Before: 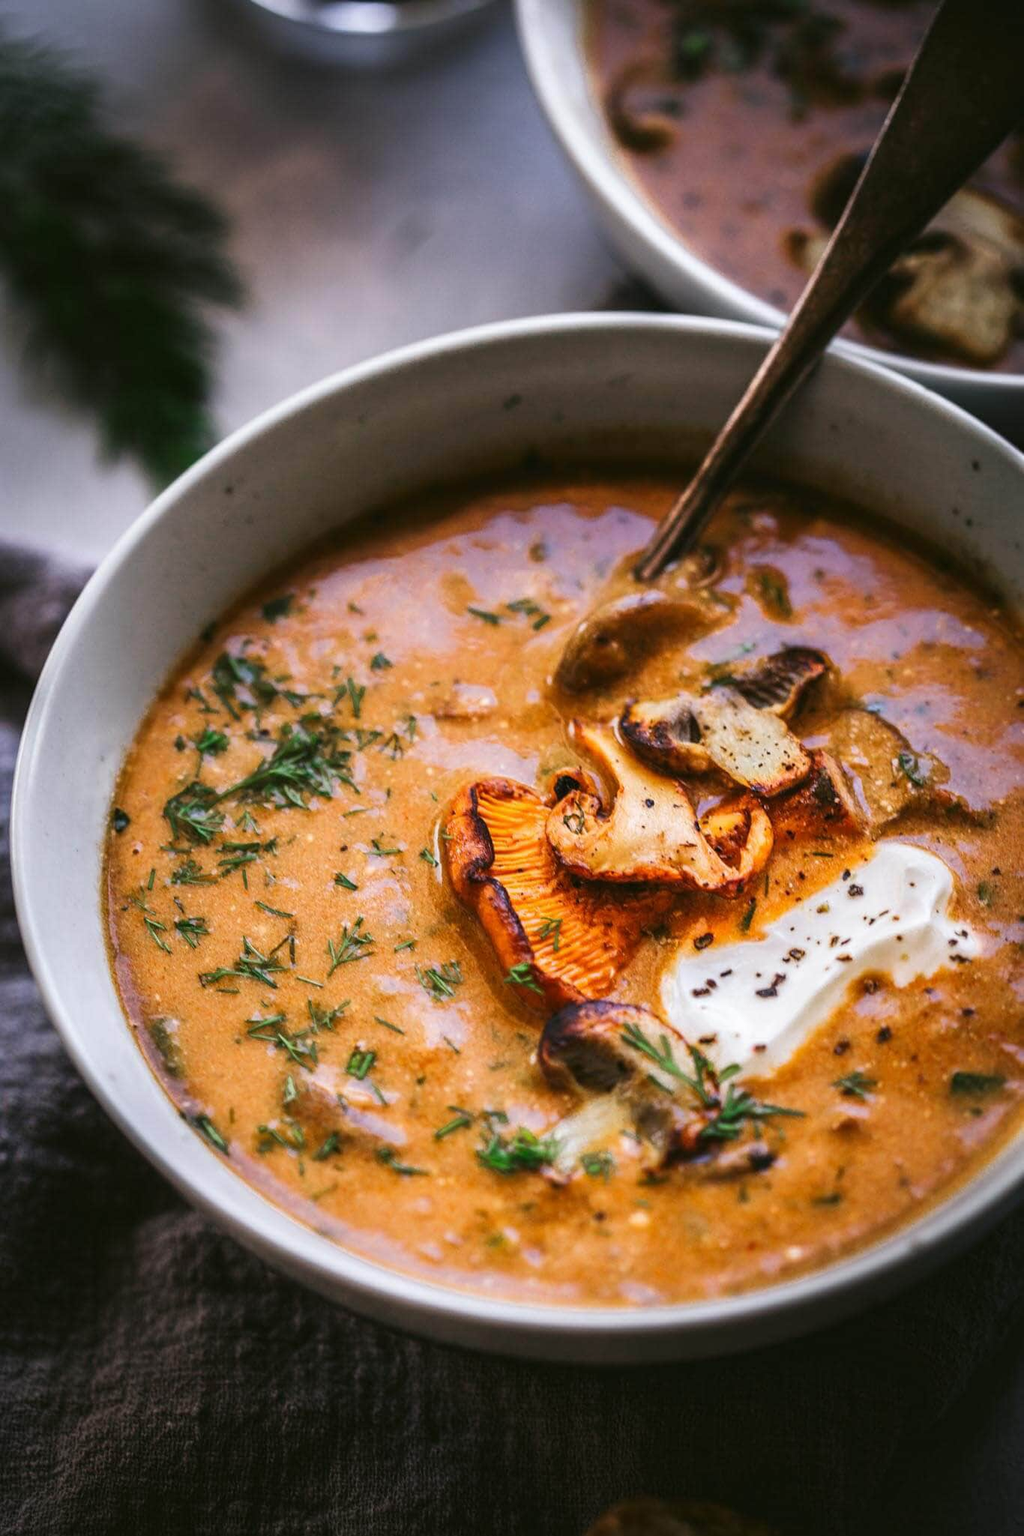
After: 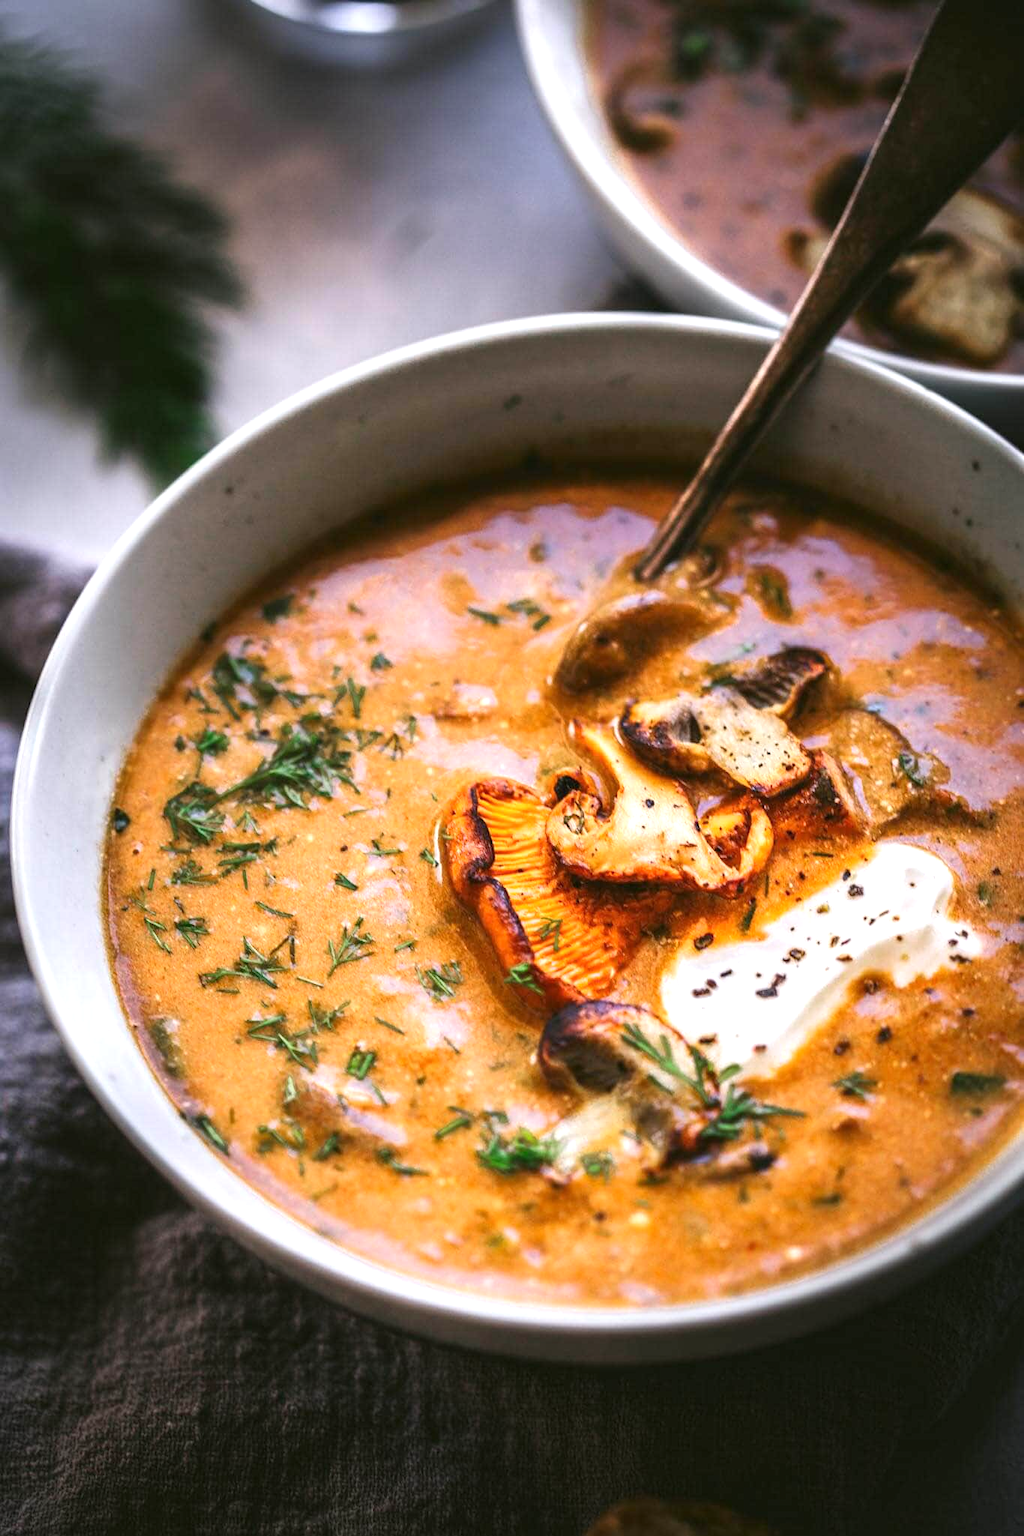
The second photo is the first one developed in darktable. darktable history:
exposure: exposure 0.522 EV, compensate highlight preservation false
